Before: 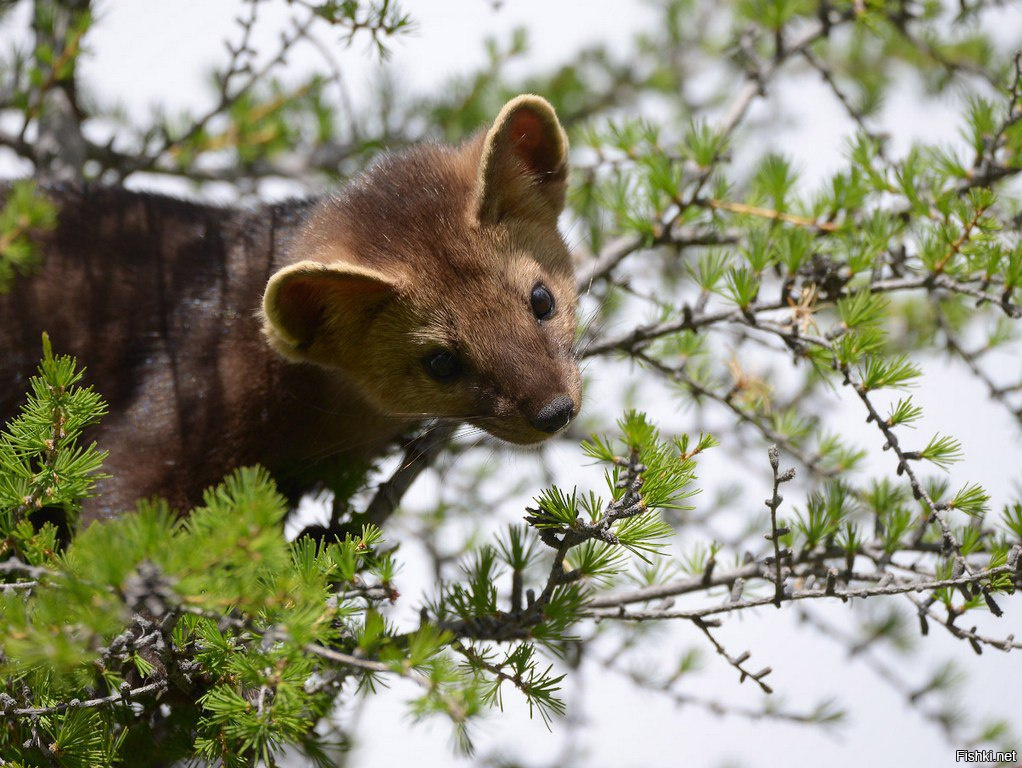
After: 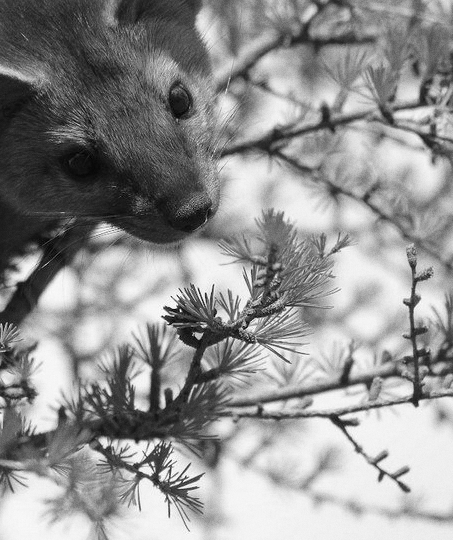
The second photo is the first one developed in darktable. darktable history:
monochrome: a 0, b 0, size 0.5, highlights 0.57
crop: left 35.432%, top 26.233%, right 20.145%, bottom 3.432%
velvia: on, module defaults
grain: coarseness 7.08 ISO, strength 21.67%, mid-tones bias 59.58%
